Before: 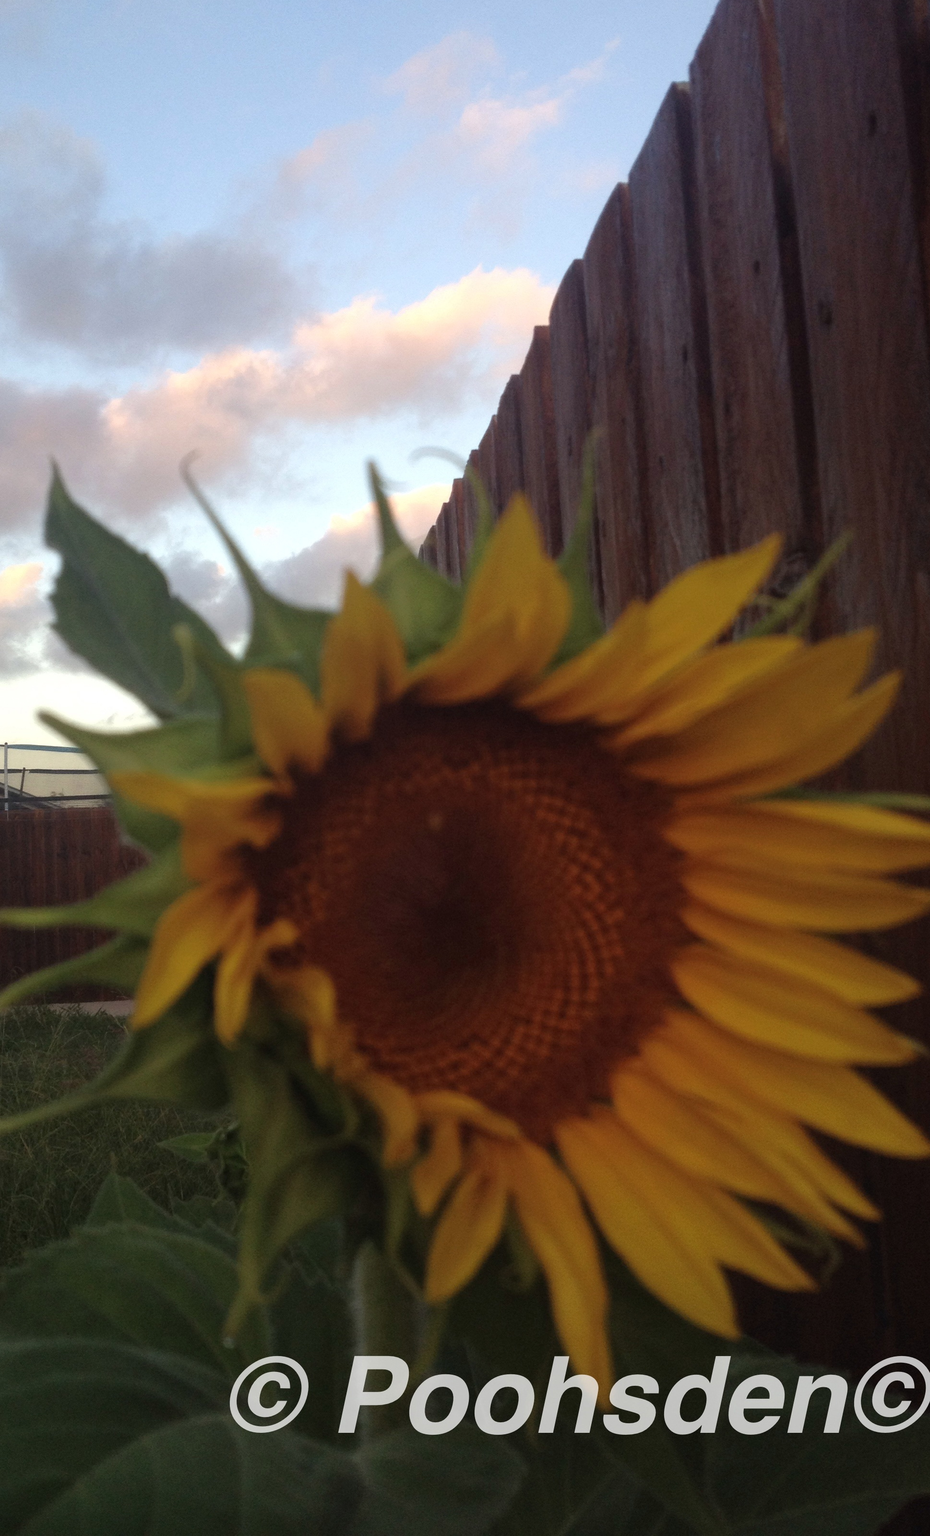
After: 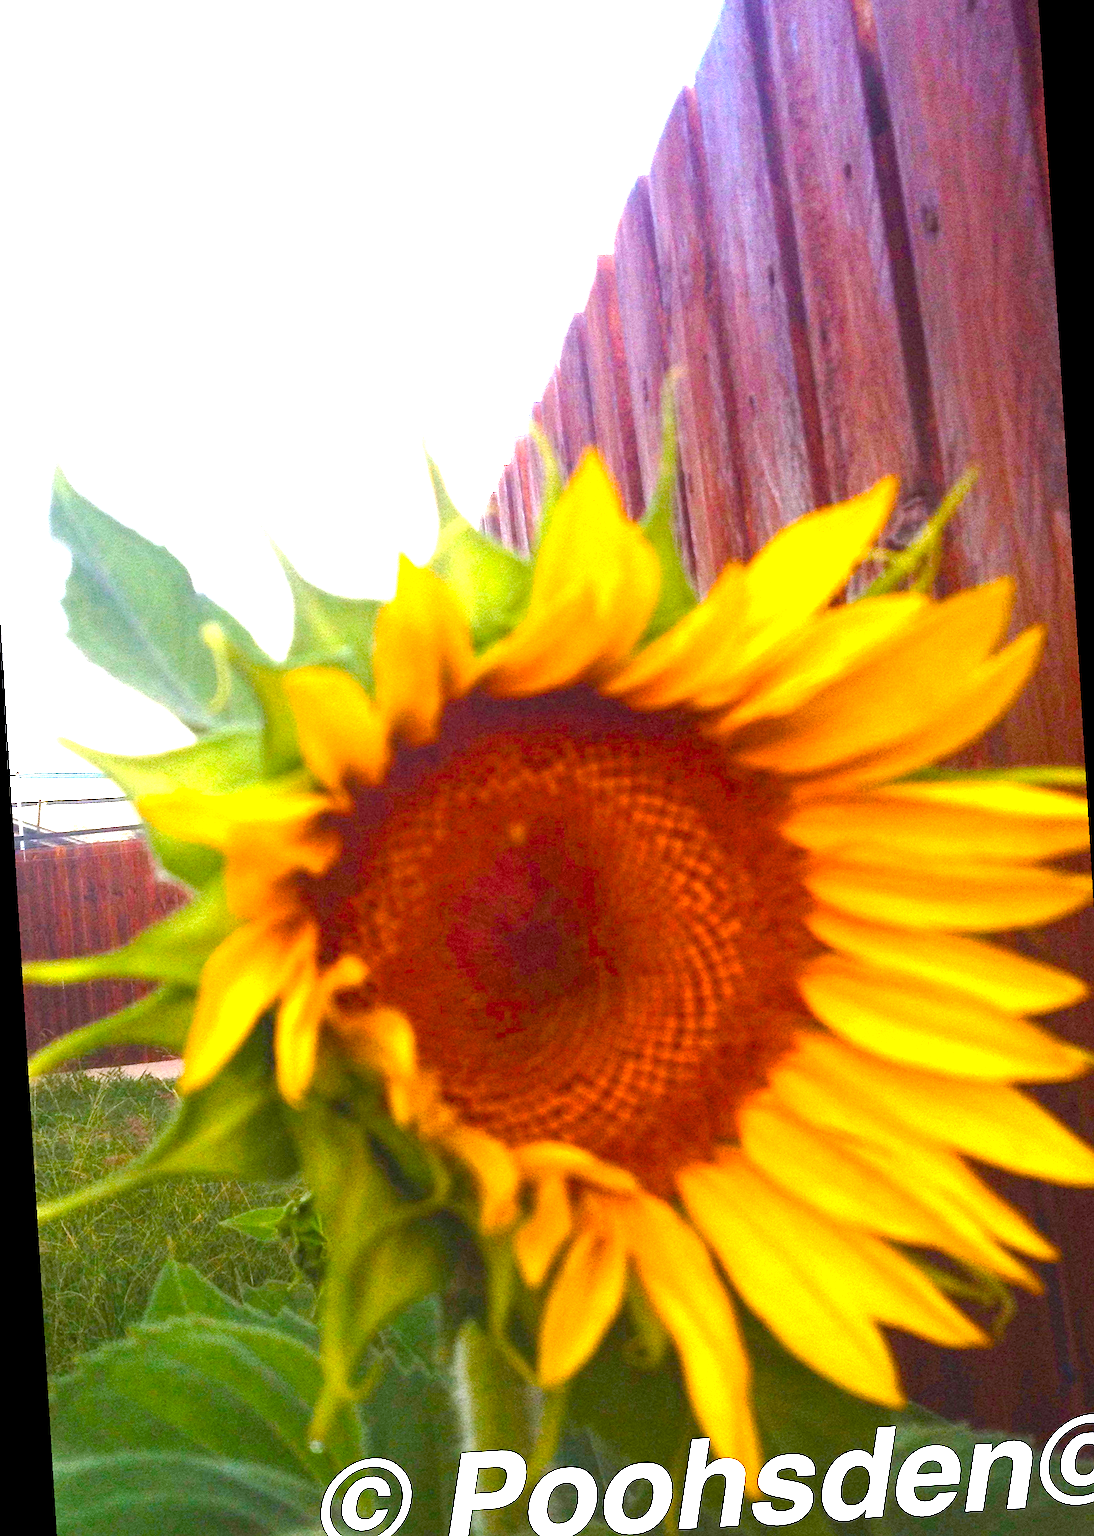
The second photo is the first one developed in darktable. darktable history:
rotate and perspective: rotation -3.52°, crop left 0.036, crop right 0.964, crop top 0.081, crop bottom 0.919
white balance: red 0.984, blue 1.059
sharpen: amount 0.2
exposure: black level correction 0.001, exposure 2.607 EV, compensate exposure bias true, compensate highlight preservation false
color balance rgb: linear chroma grading › shadows 10%, linear chroma grading › highlights 10%, linear chroma grading › global chroma 15%, linear chroma grading › mid-tones 15%, perceptual saturation grading › global saturation 40%, perceptual saturation grading › highlights -25%, perceptual saturation grading › mid-tones 35%, perceptual saturation grading › shadows 35%, perceptual brilliance grading › global brilliance 11.29%, global vibrance 11.29%
